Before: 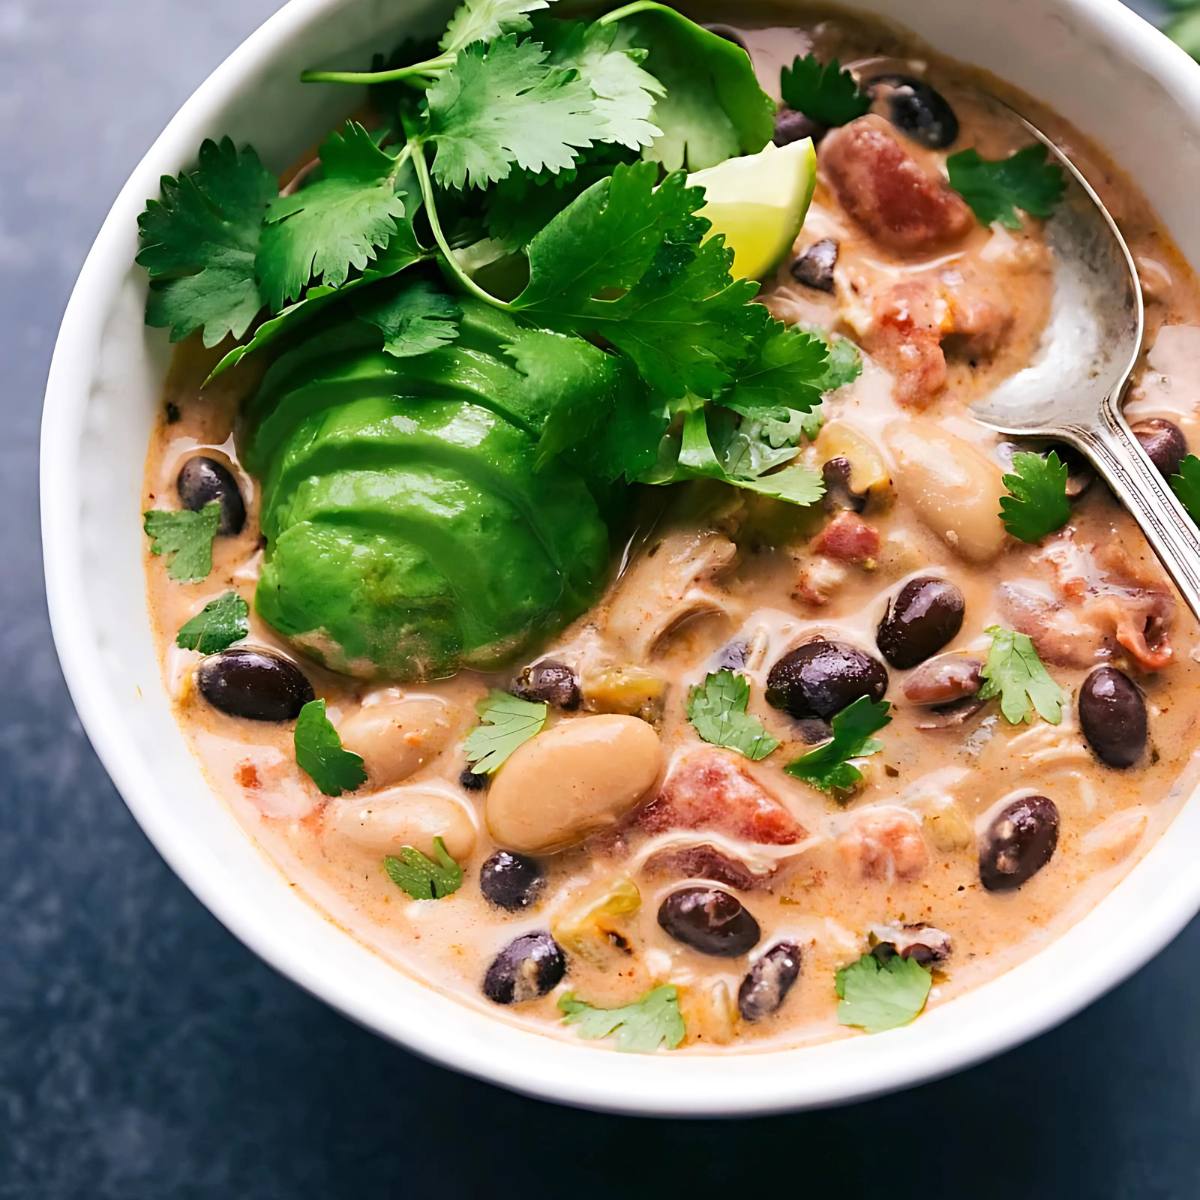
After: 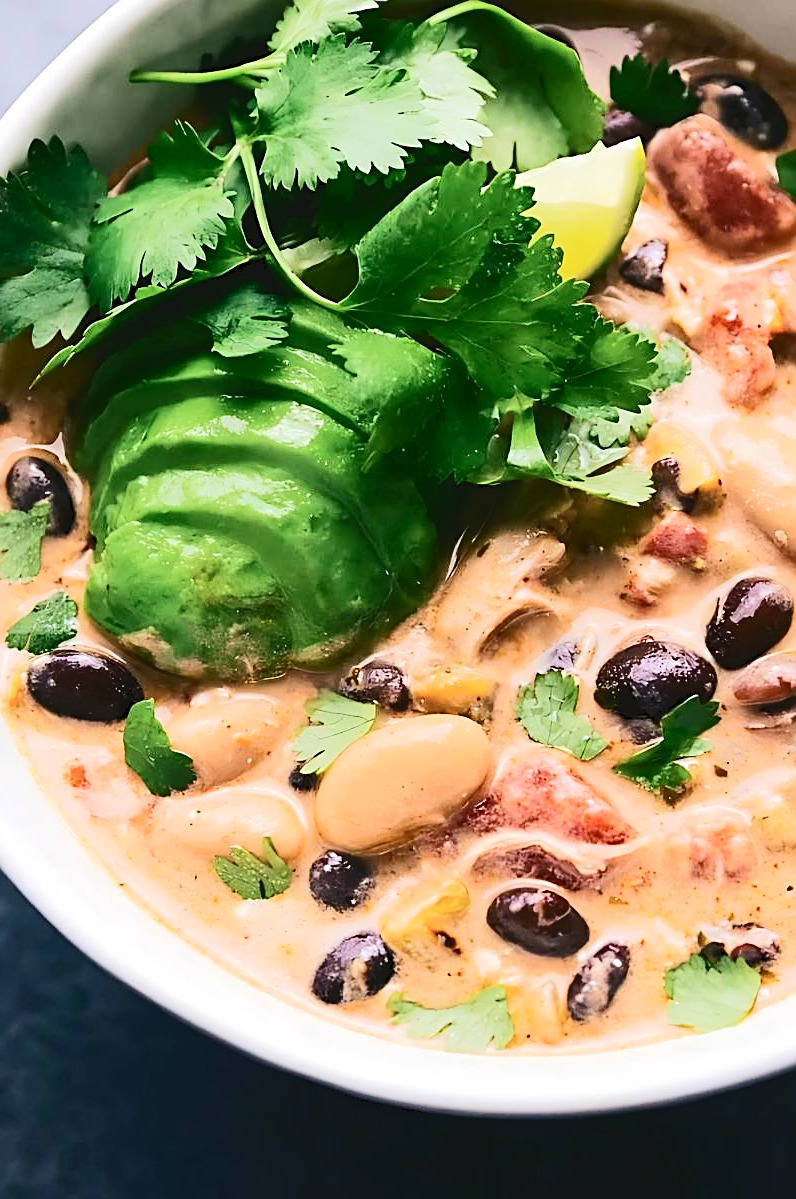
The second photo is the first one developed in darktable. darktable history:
tone curve: curves: ch0 [(0, 0) (0.003, 0.061) (0.011, 0.065) (0.025, 0.066) (0.044, 0.077) (0.069, 0.092) (0.1, 0.106) (0.136, 0.125) (0.177, 0.16) (0.224, 0.206) (0.277, 0.272) (0.335, 0.356) (0.399, 0.472) (0.468, 0.59) (0.543, 0.686) (0.623, 0.766) (0.709, 0.832) (0.801, 0.886) (0.898, 0.929) (1, 1)], color space Lab, independent channels, preserve colors none
crop and rotate: left 14.29%, right 19.332%
sharpen: on, module defaults
